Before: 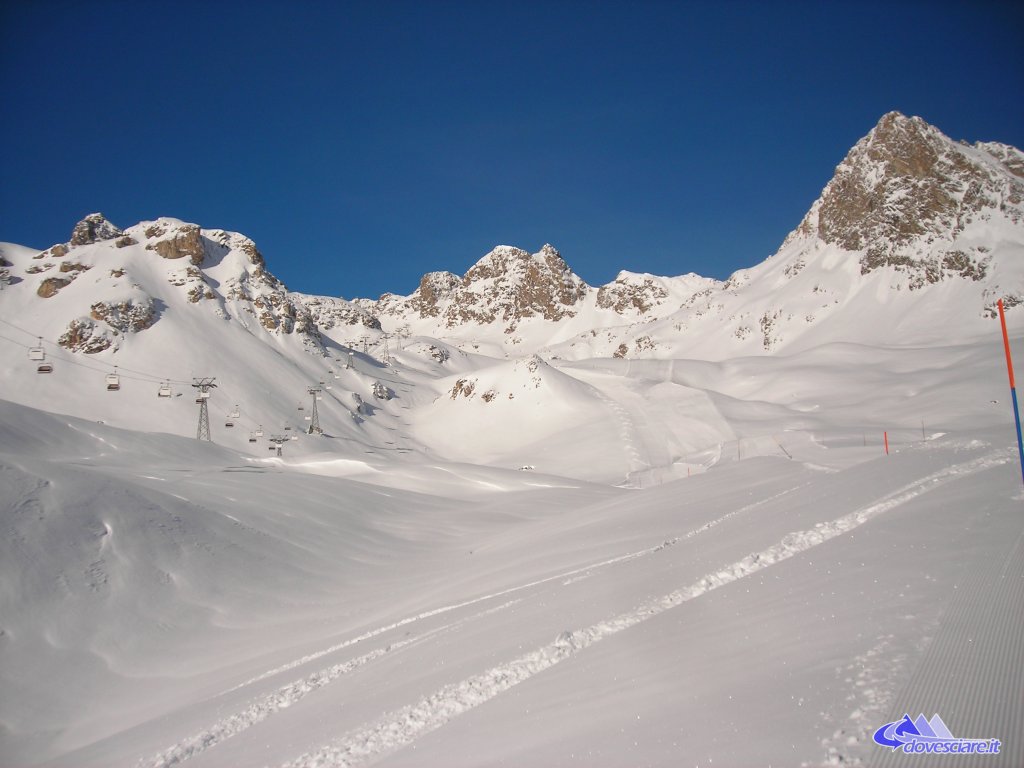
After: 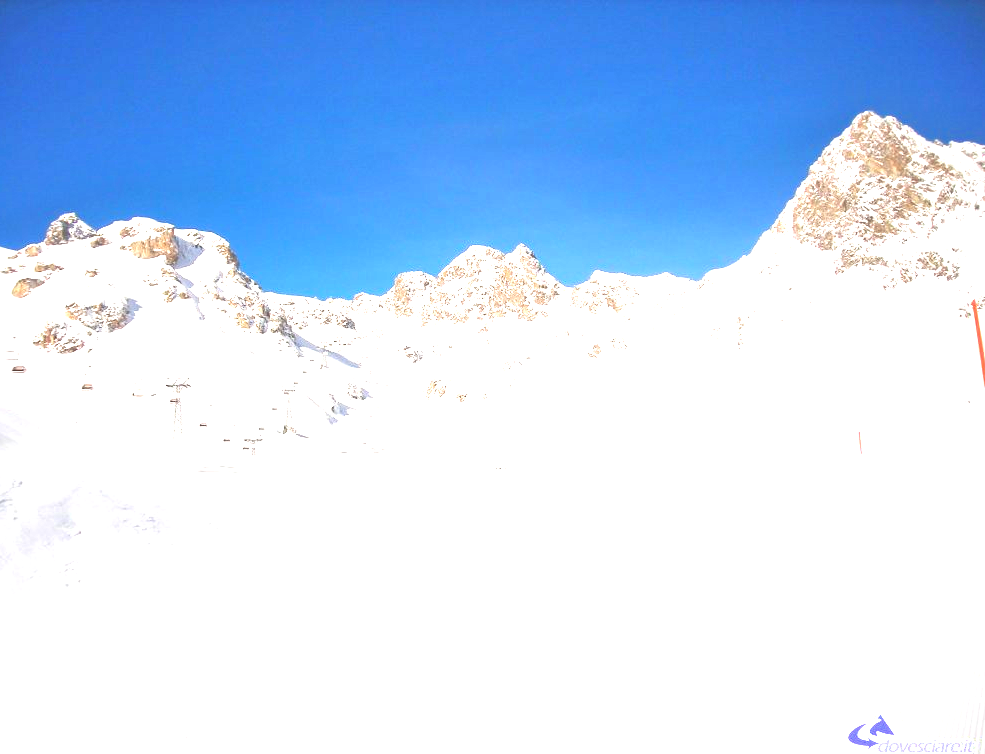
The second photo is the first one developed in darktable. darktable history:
crop and rotate: left 2.603%, right 1.182%, bottom 1.82%
tone equalizer: -8 EV 1.99 EV, -7 EV 2 EV, -6 EV 1.96 EV, -5 EV 1.97 EV, -4 EV 1.97 EV, -3 EV 1.49 EV, -2 EV 0.991 EV, -1 EV 0.507 EV
base curve: curves: ch0 [(0, 0) (0.303, 0.277) (1, 1)], preserve colors none
exposure: black level correction 0, exposure 2.167 EV, compensate highlight preservation false
